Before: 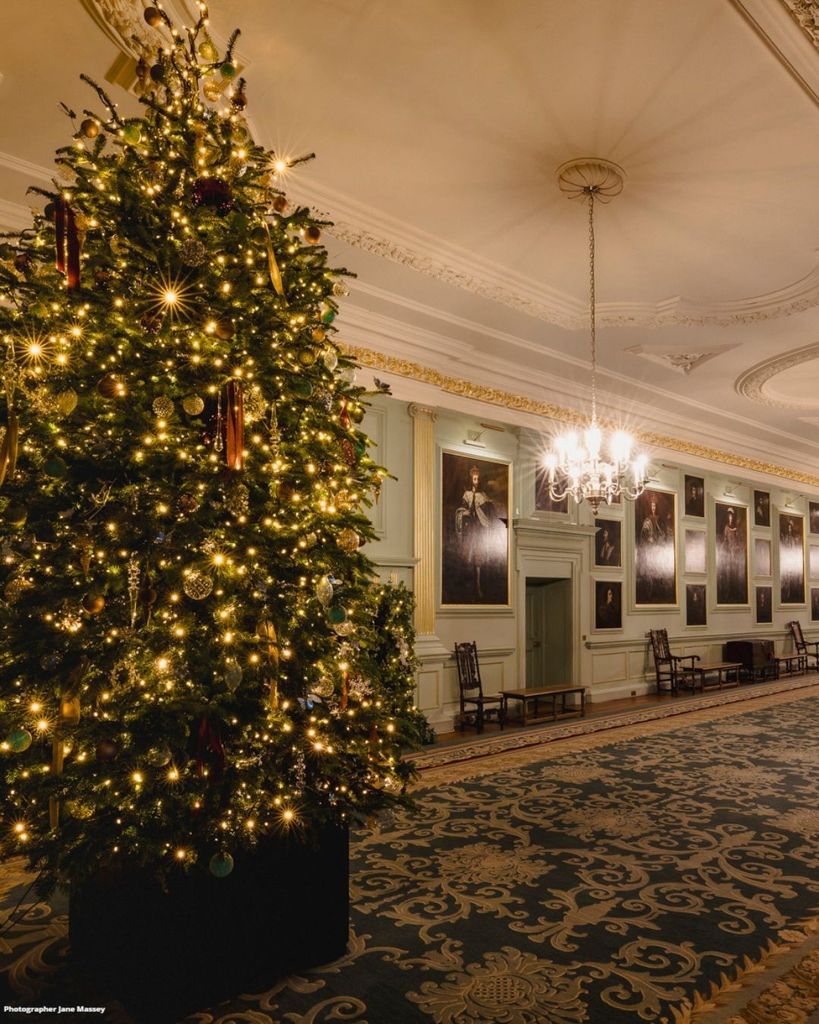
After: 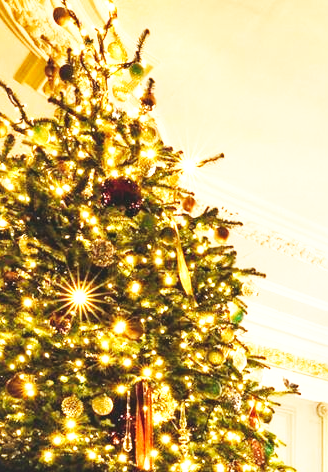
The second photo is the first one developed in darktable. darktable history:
exposure: black level correction -0.006, exposure 1 EV, compensate highlight preservation false
tone equalizer: mask exposure compensation -0.505 EV
crop and rotate: left 11.189%, top 0.081%, right 48.653%, bottom 53.75%
local contrast: mode bilateral grid, contrast 20, coarseness 49, detail 120%, midtone range 0.2
base curve: curves: ch0 [(0, 0) (0.007, 0.004) (0.027, 0.03) (0.046, 0.07) (0.207, 0.54) (0.442, 0.872) (0.673, 0.972) (1, 1)], preserve colors none
